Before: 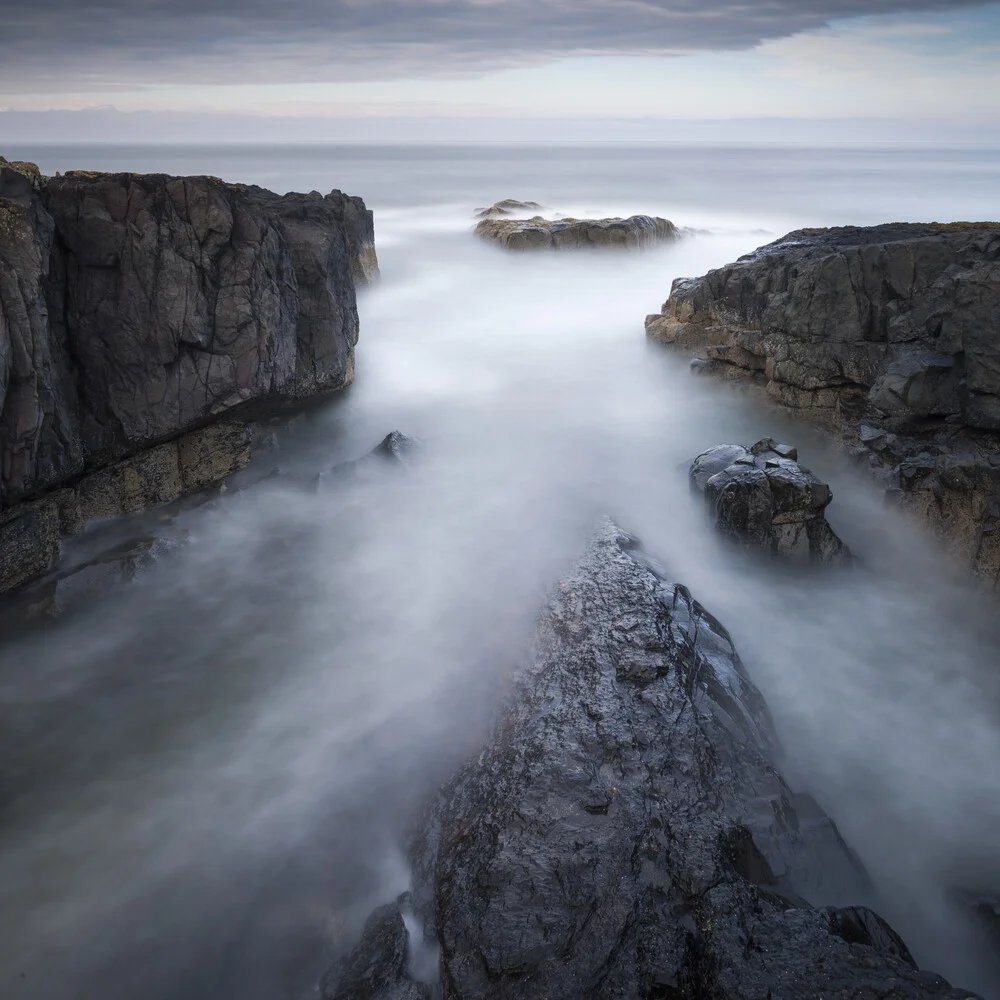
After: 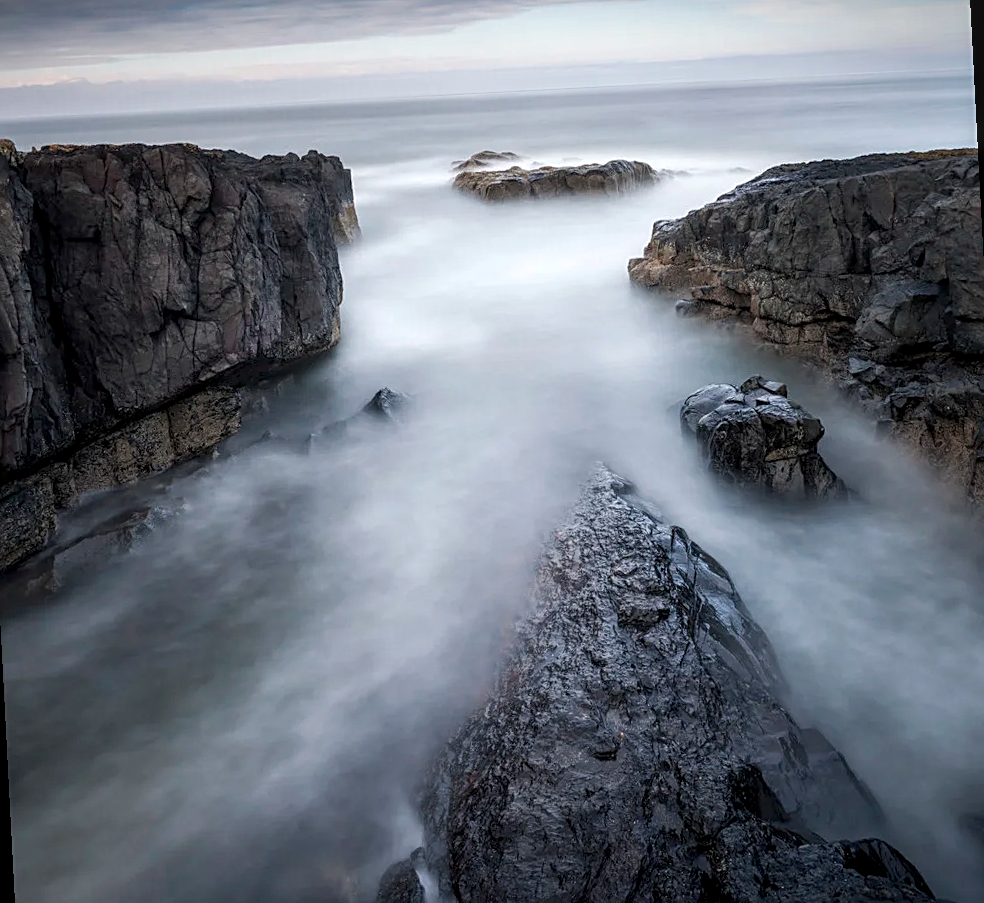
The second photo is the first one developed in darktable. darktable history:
local contrast: detail 140%
rotate and perspective: rotation -3°, crop left 0.031, crop right 0.968, crop top 0.07, crop bottom 0.93
sharpen: on, module defaults
contrast brightness saturation: saturation -0.05
